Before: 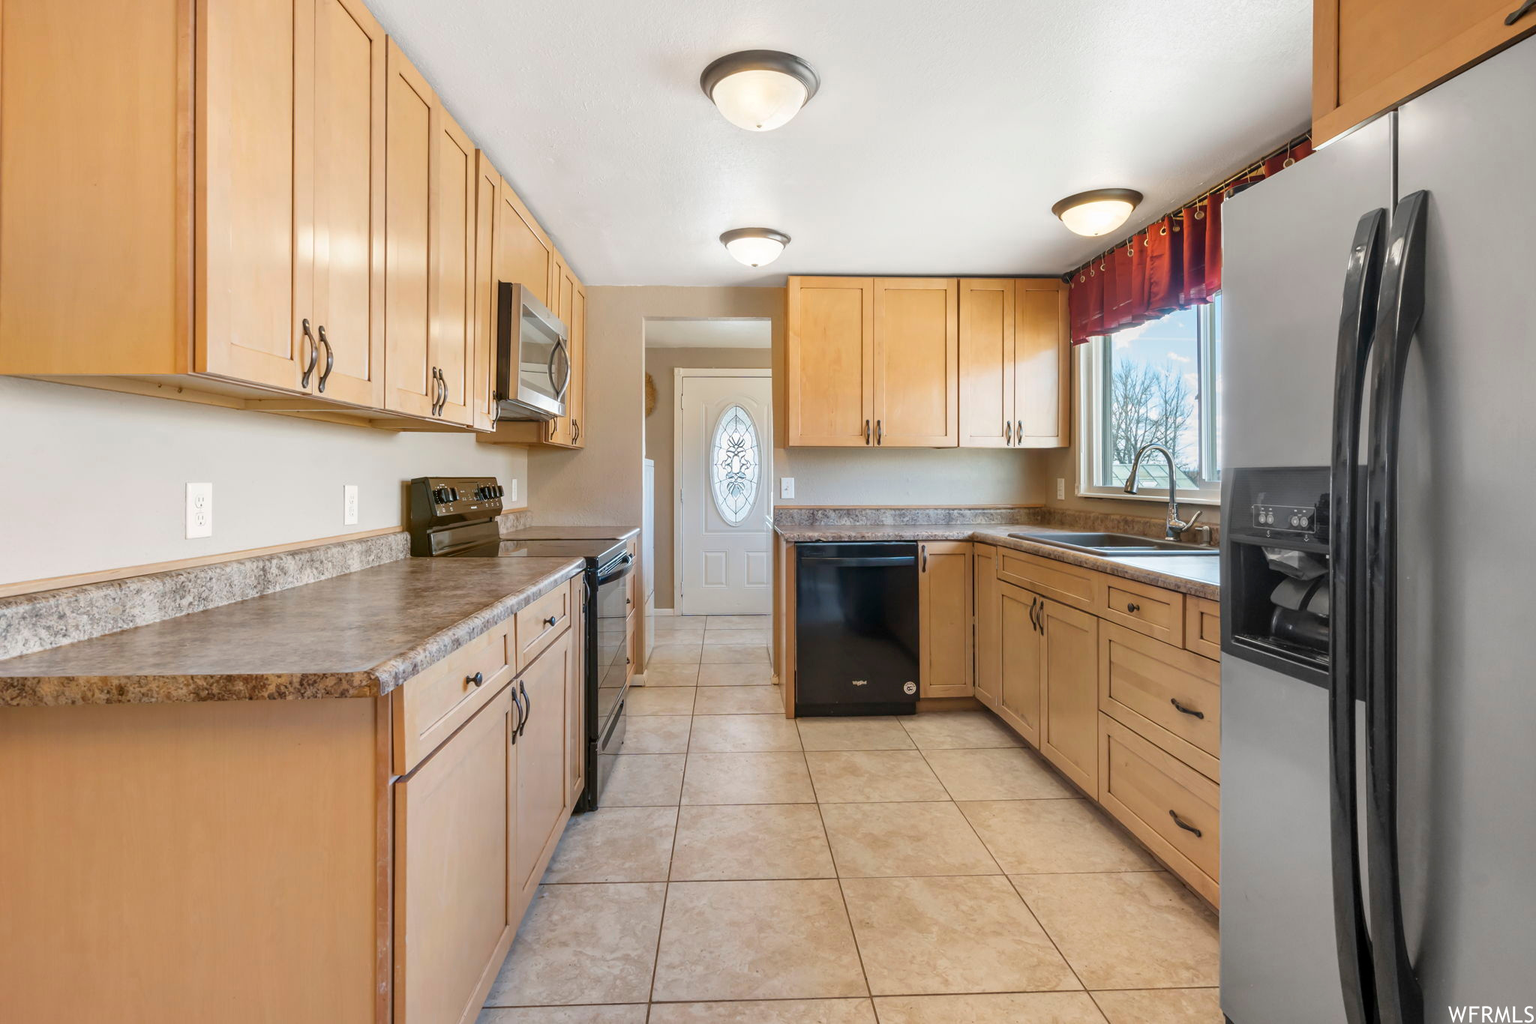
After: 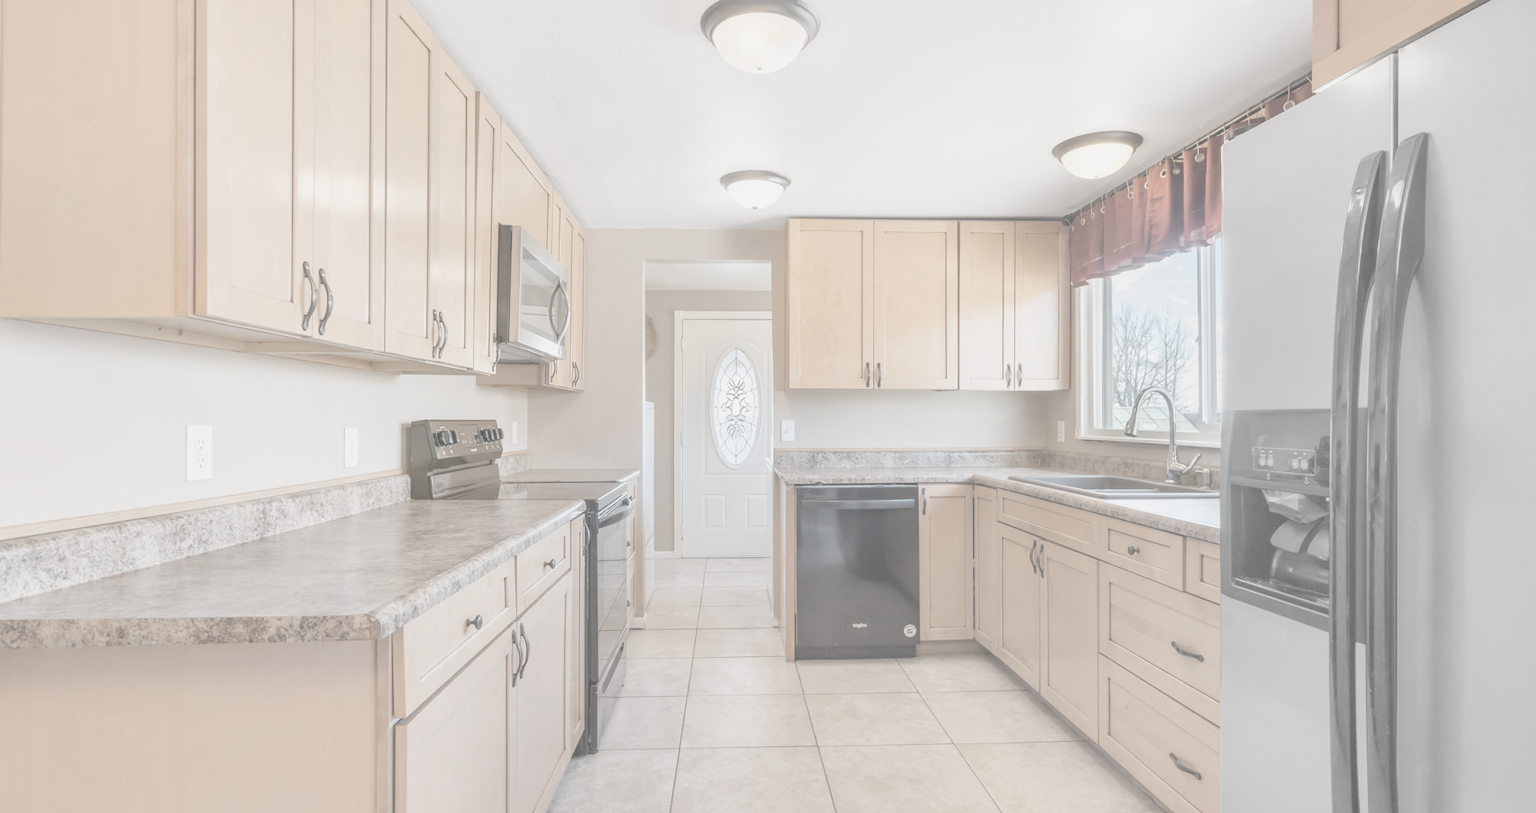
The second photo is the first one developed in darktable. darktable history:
shadows and highlights: radius 127.29, shadows 30.43, highlights -30.9, low approximation 0.01, soften with gaussian
crop and rotate: top 5.652%, bottom 14.854%
exposure: black level correction 0.001, exposure 0.5 EV, compensate highlight preservation false
contrast brightness saturation: contrast -0.326, brightness 0.736, saturation -0.778
